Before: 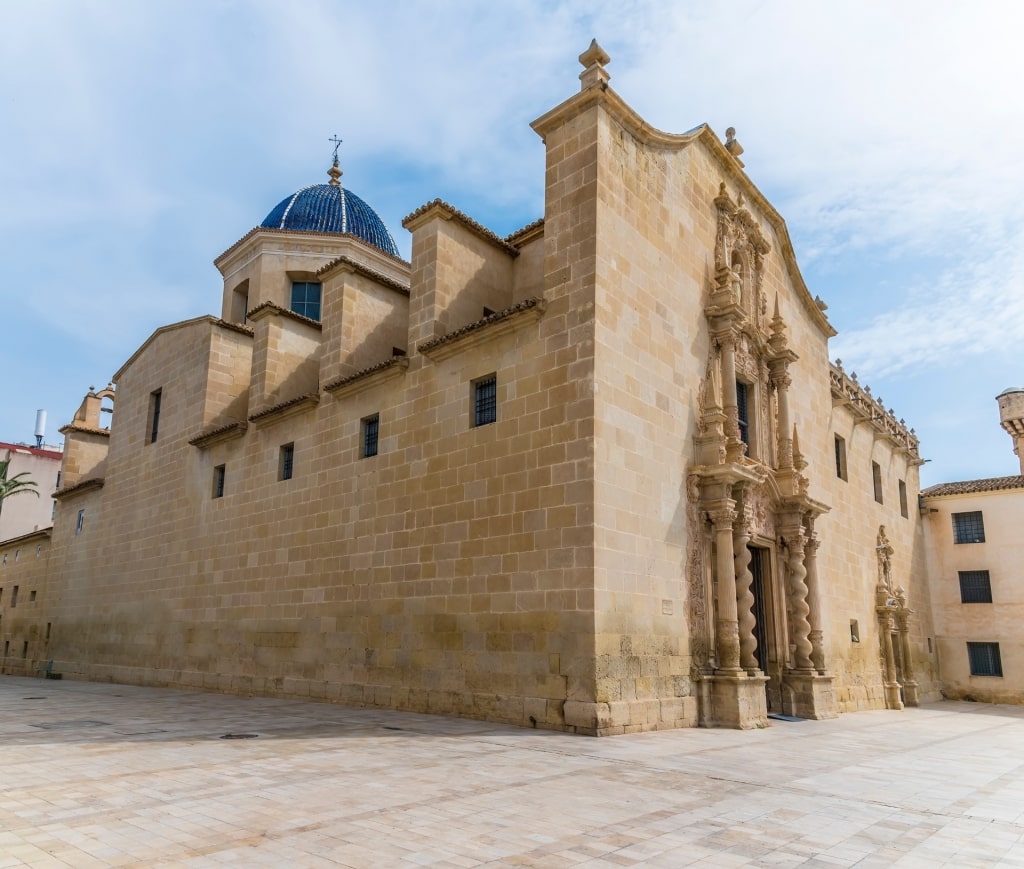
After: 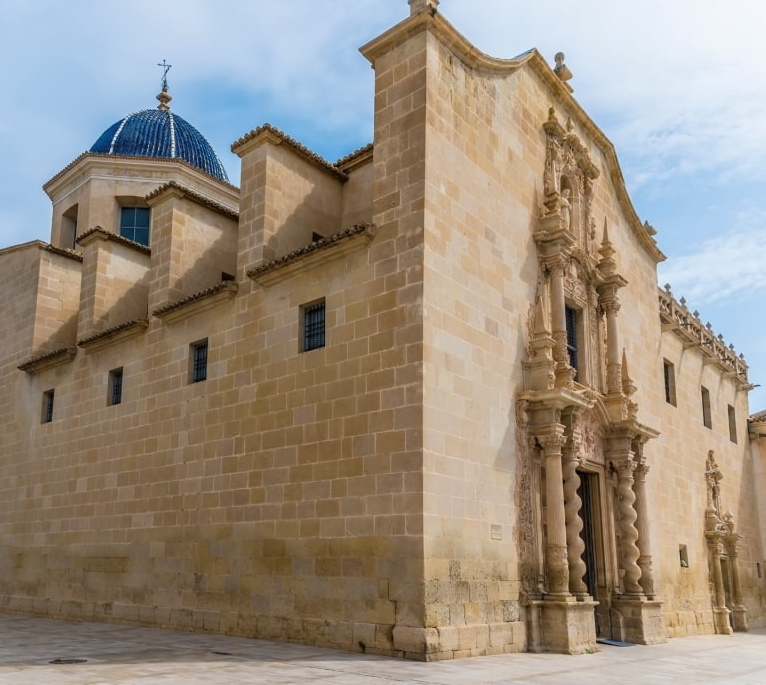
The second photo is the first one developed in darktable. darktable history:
rotate and perspective: automatic cropping original format, crop left 0, crop top 0
crop: left 16.768%, top 8.653%, right 8.362%, bottom 12.485%
